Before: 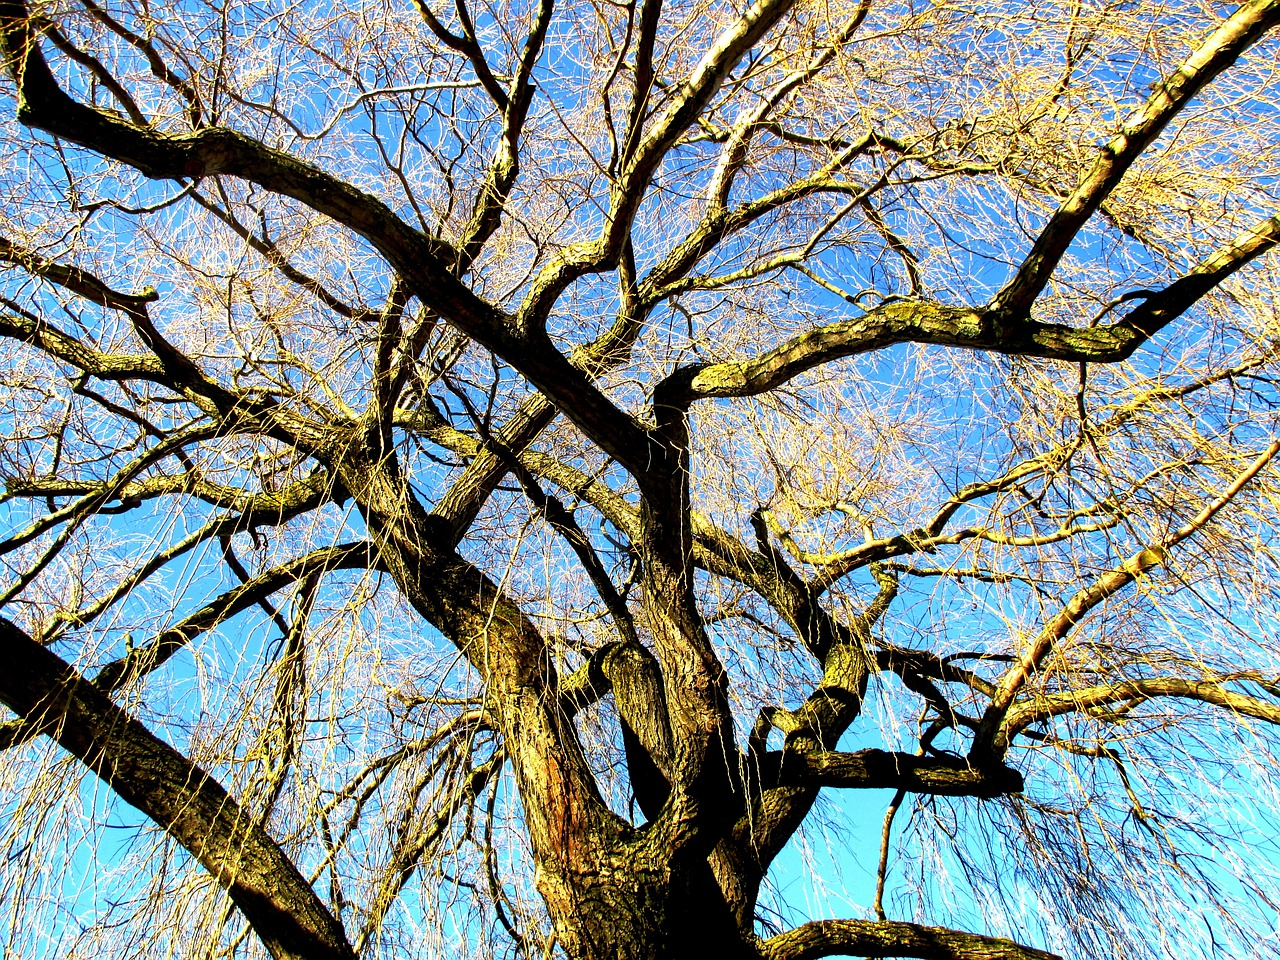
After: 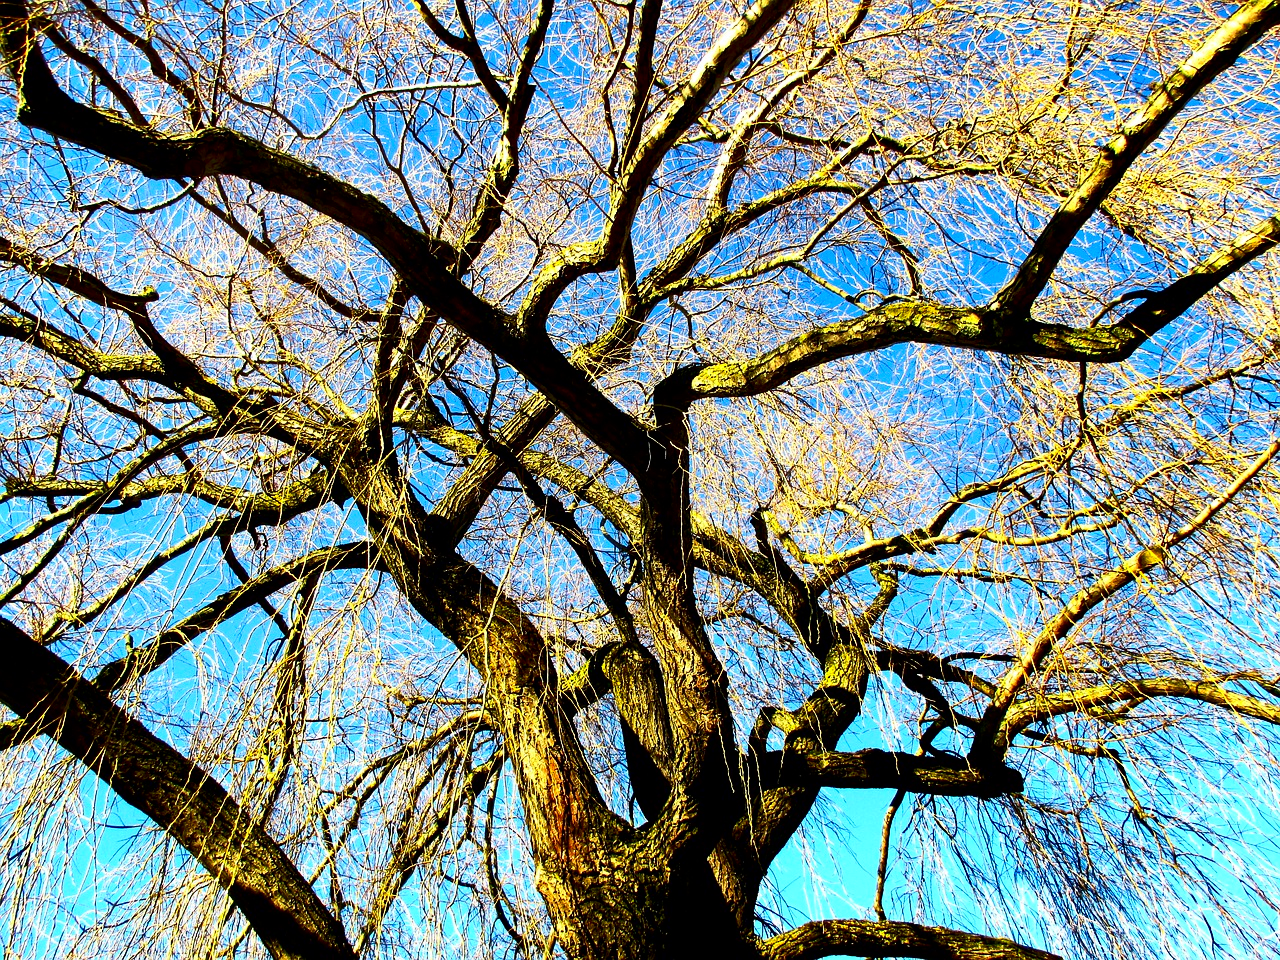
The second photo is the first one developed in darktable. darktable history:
contrast brightness saturation: contrast 0.192, brightness -0.11, saturation 0.212
